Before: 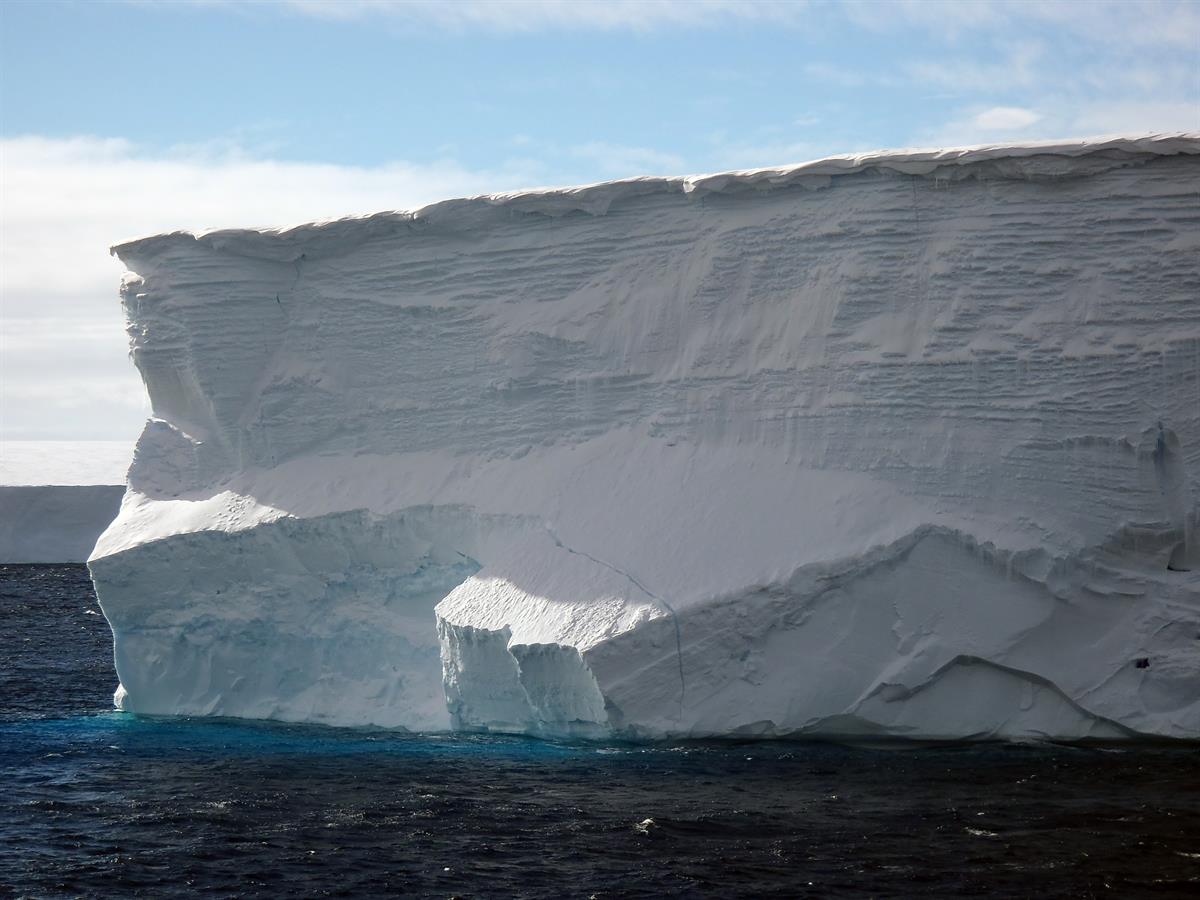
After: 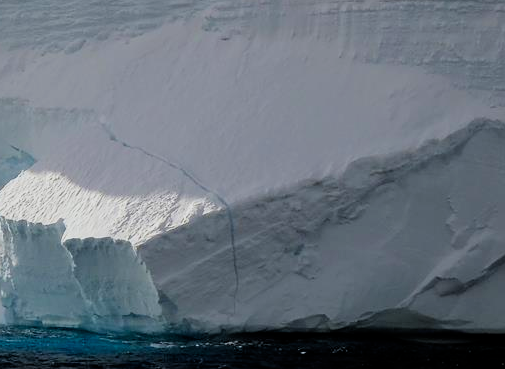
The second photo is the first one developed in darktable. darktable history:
filmic rgb: black relative exposure -7.75 EV, white relative exposure 4.4 EV, threshold 3 EV, target black luminance 0%, hardness 3.76, latitude 50.51%, contrast 1.074, highlights saturation mix 10%, shadows ↔ highlights balance -0.22%, color science v4 (2020), enable highlight reconstruction true
crop: left 37.221%, top 45.169%, right 20.63%, bottom 13.777%
